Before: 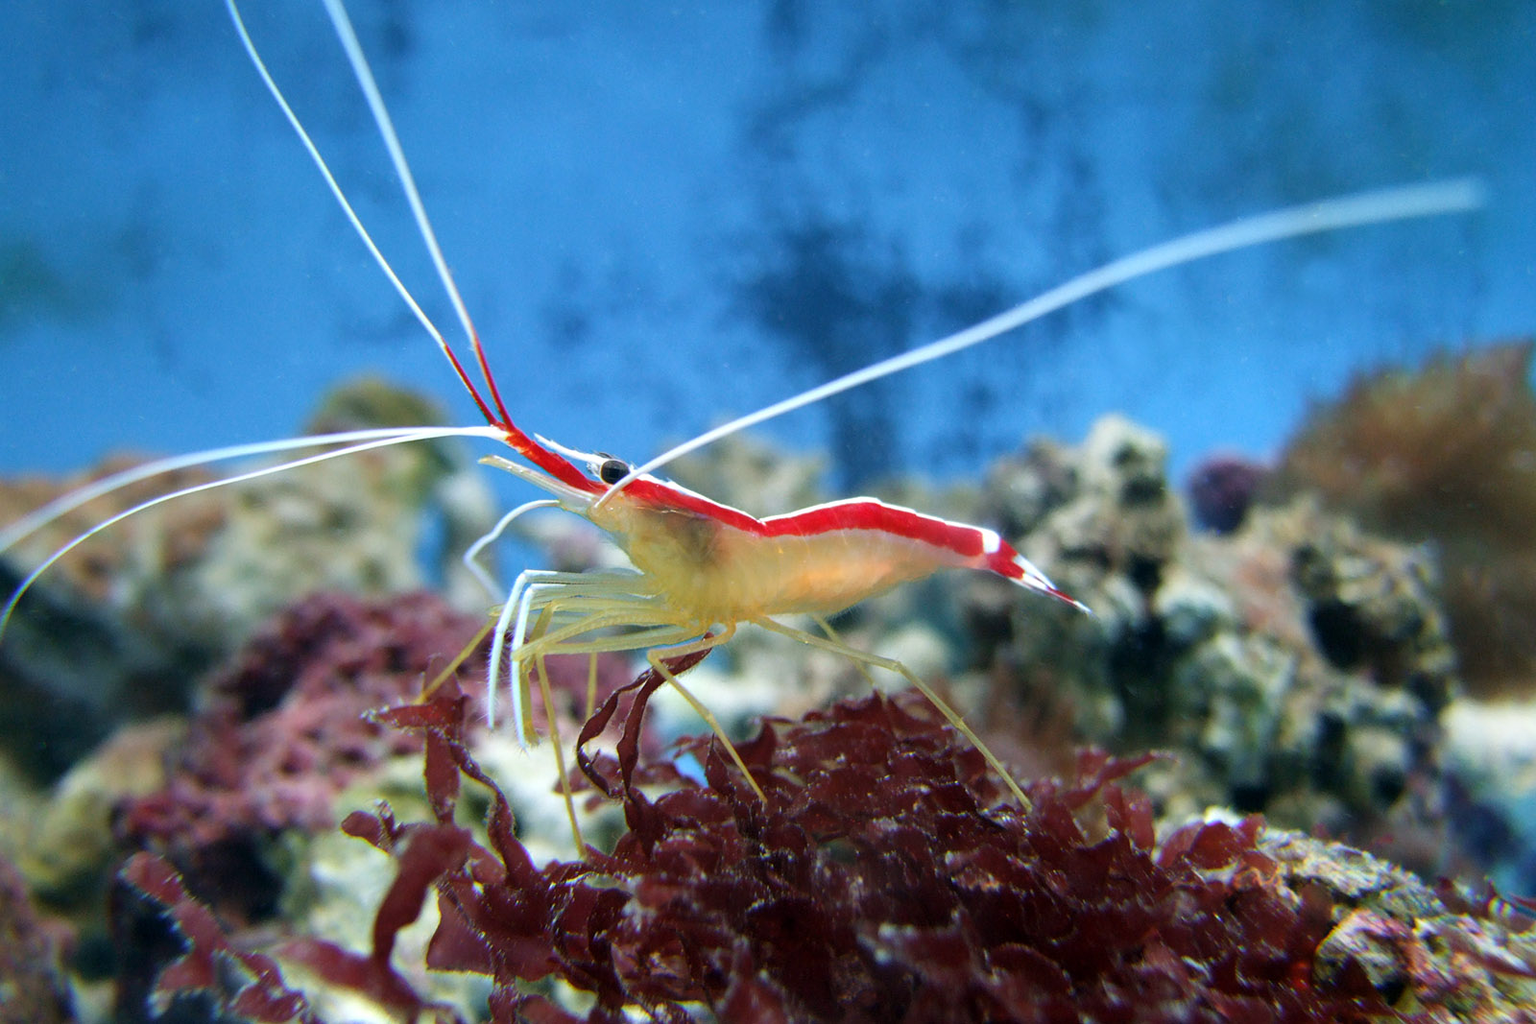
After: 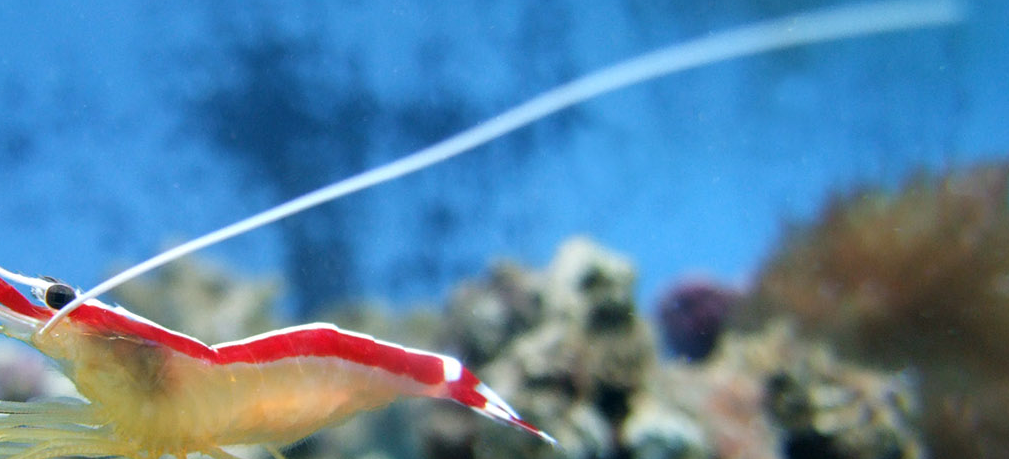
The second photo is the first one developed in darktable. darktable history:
crop: left 36.26%, top 18.306%, right 0.654%, bottom 38.671%
